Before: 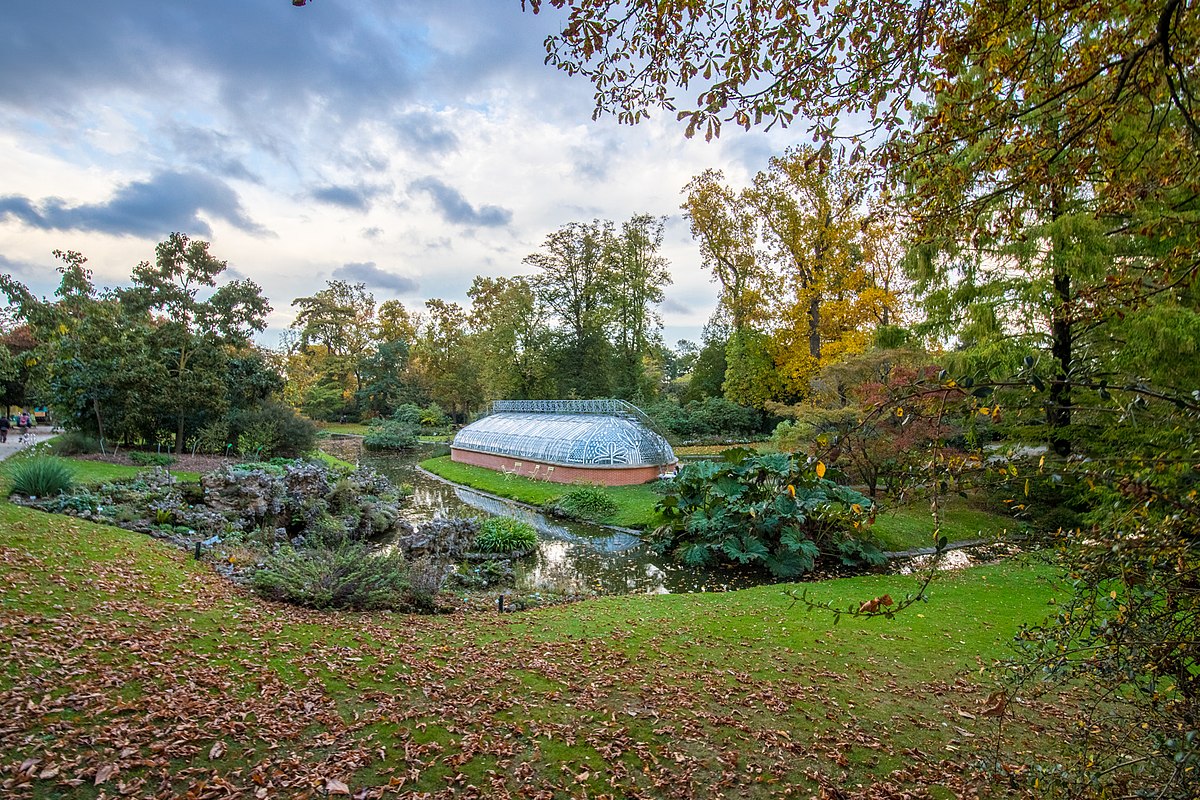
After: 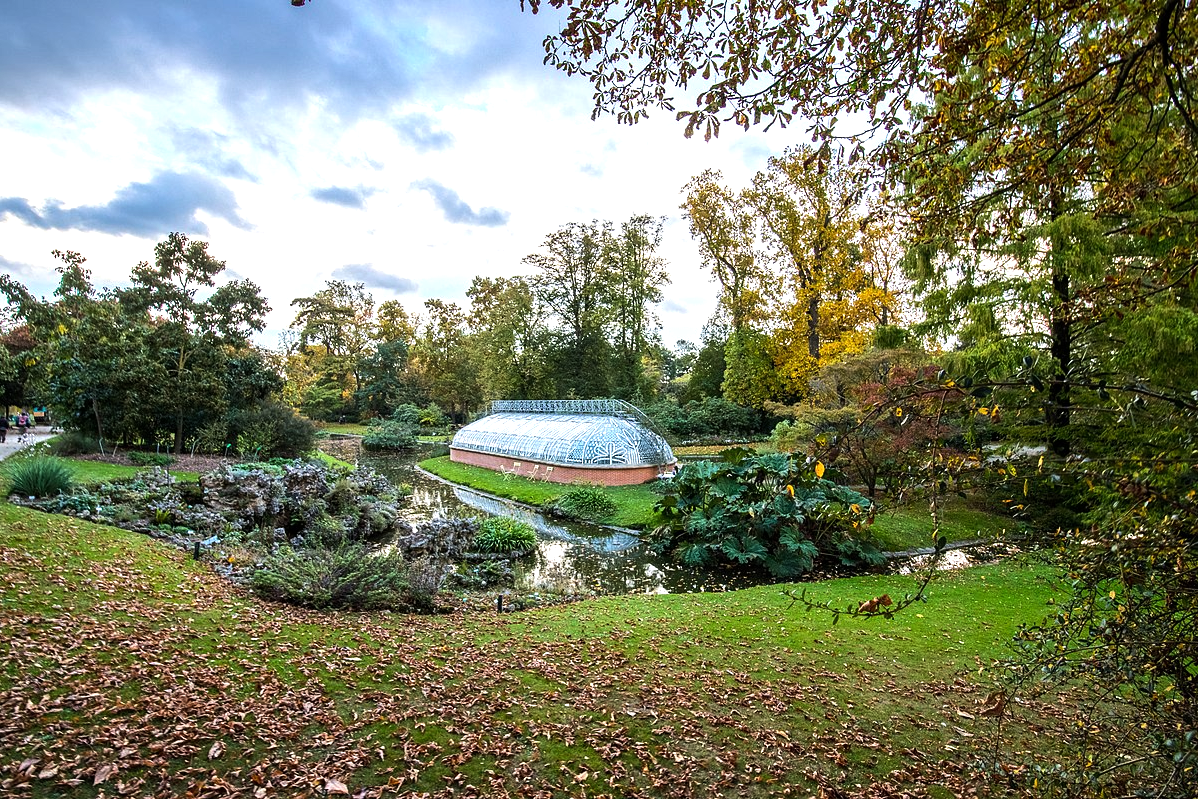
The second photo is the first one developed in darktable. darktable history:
crop and rotate: left 0.126%
tone equalizer: -8 EV -0.75 EV, -7 EV -0.7 EV, -6 EV -0.6 EV, -5 EV -0.4 EV, -3 EV 0.4 EV, -2 EV 0.6 EV, -1 EV 0.7 EV, +0 EV 0.75 EV, edges refinement/feathering 500, mask exposure compensation -1.57 EV, preserve details no
